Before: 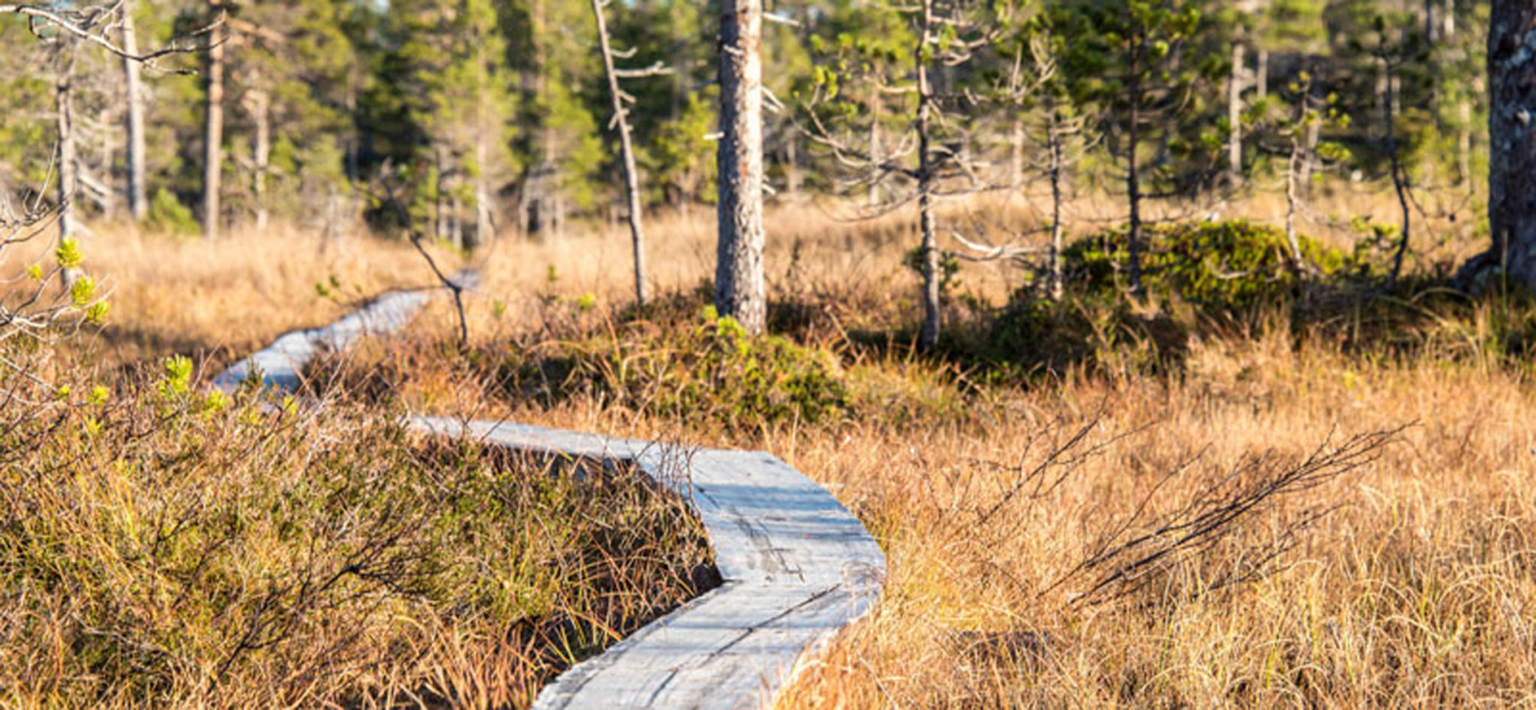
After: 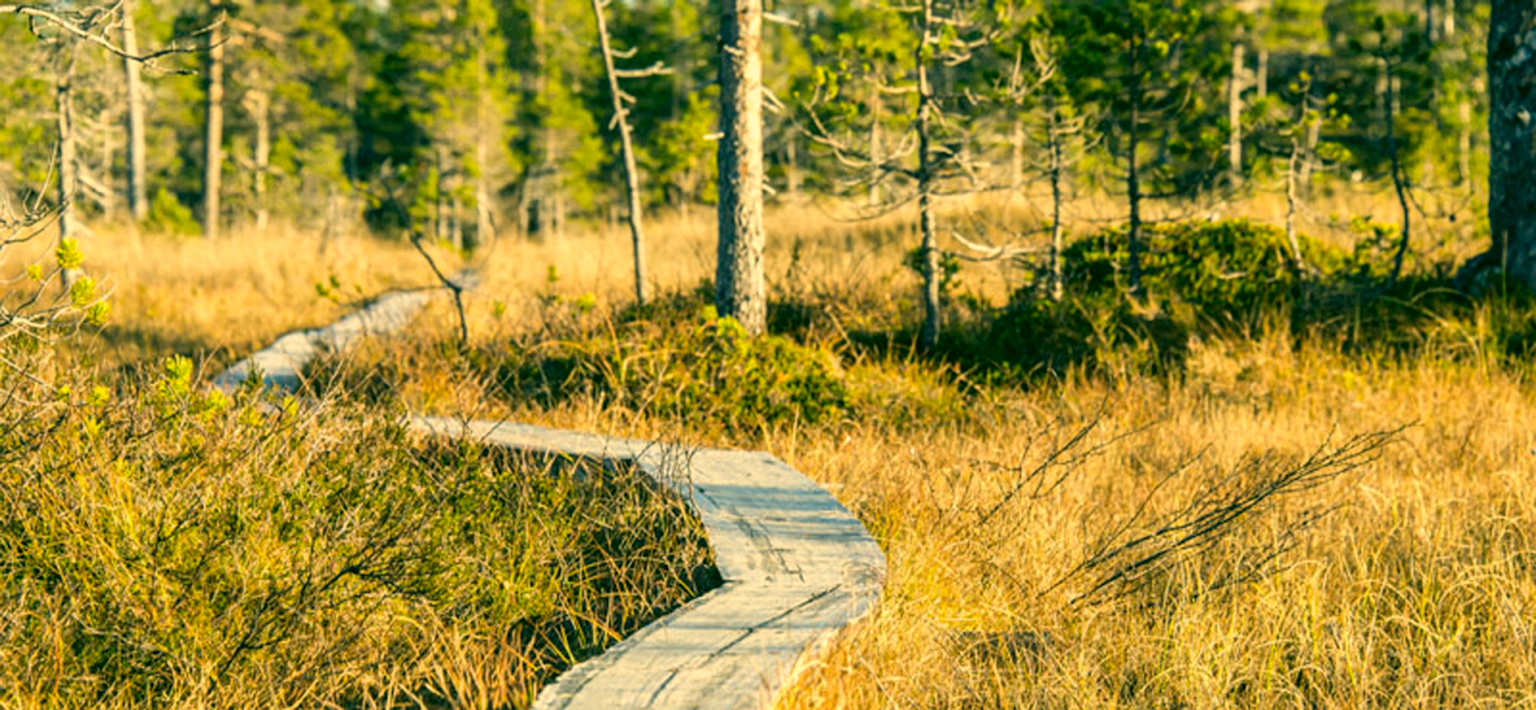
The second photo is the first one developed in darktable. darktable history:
color correction: highlights a* 5.7, highlights b* 32.87, shadows a* -25.92, shadows b* 3.75
